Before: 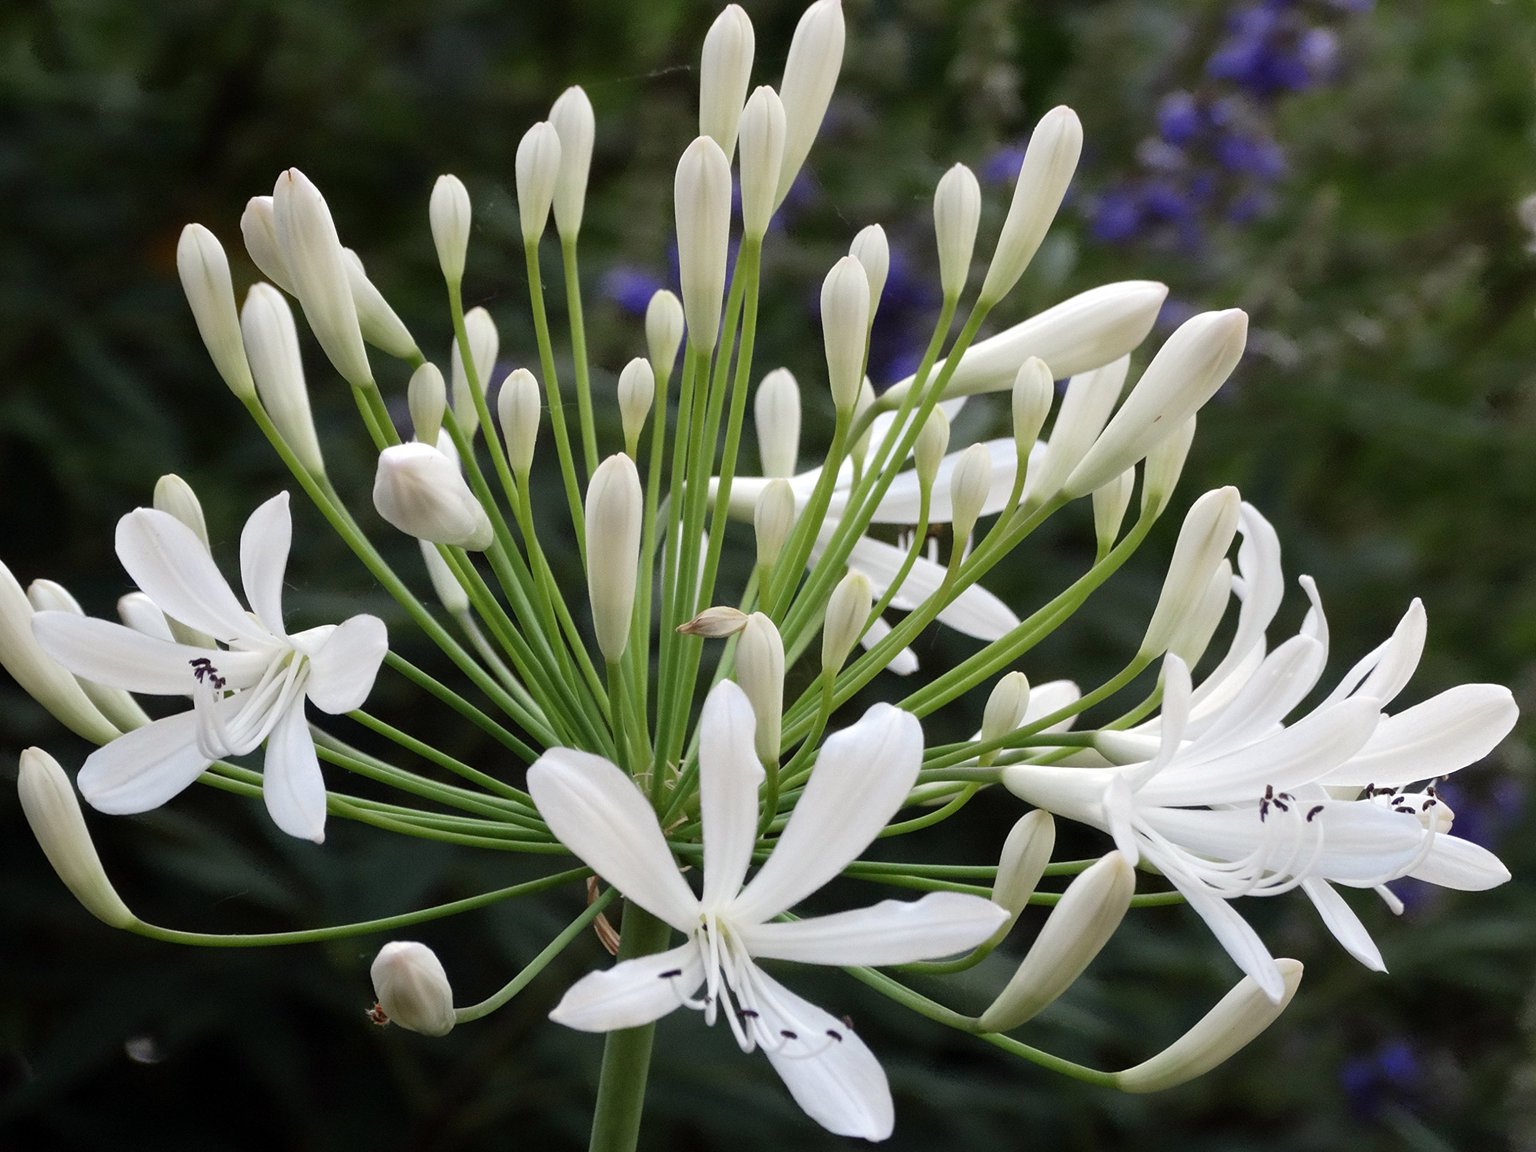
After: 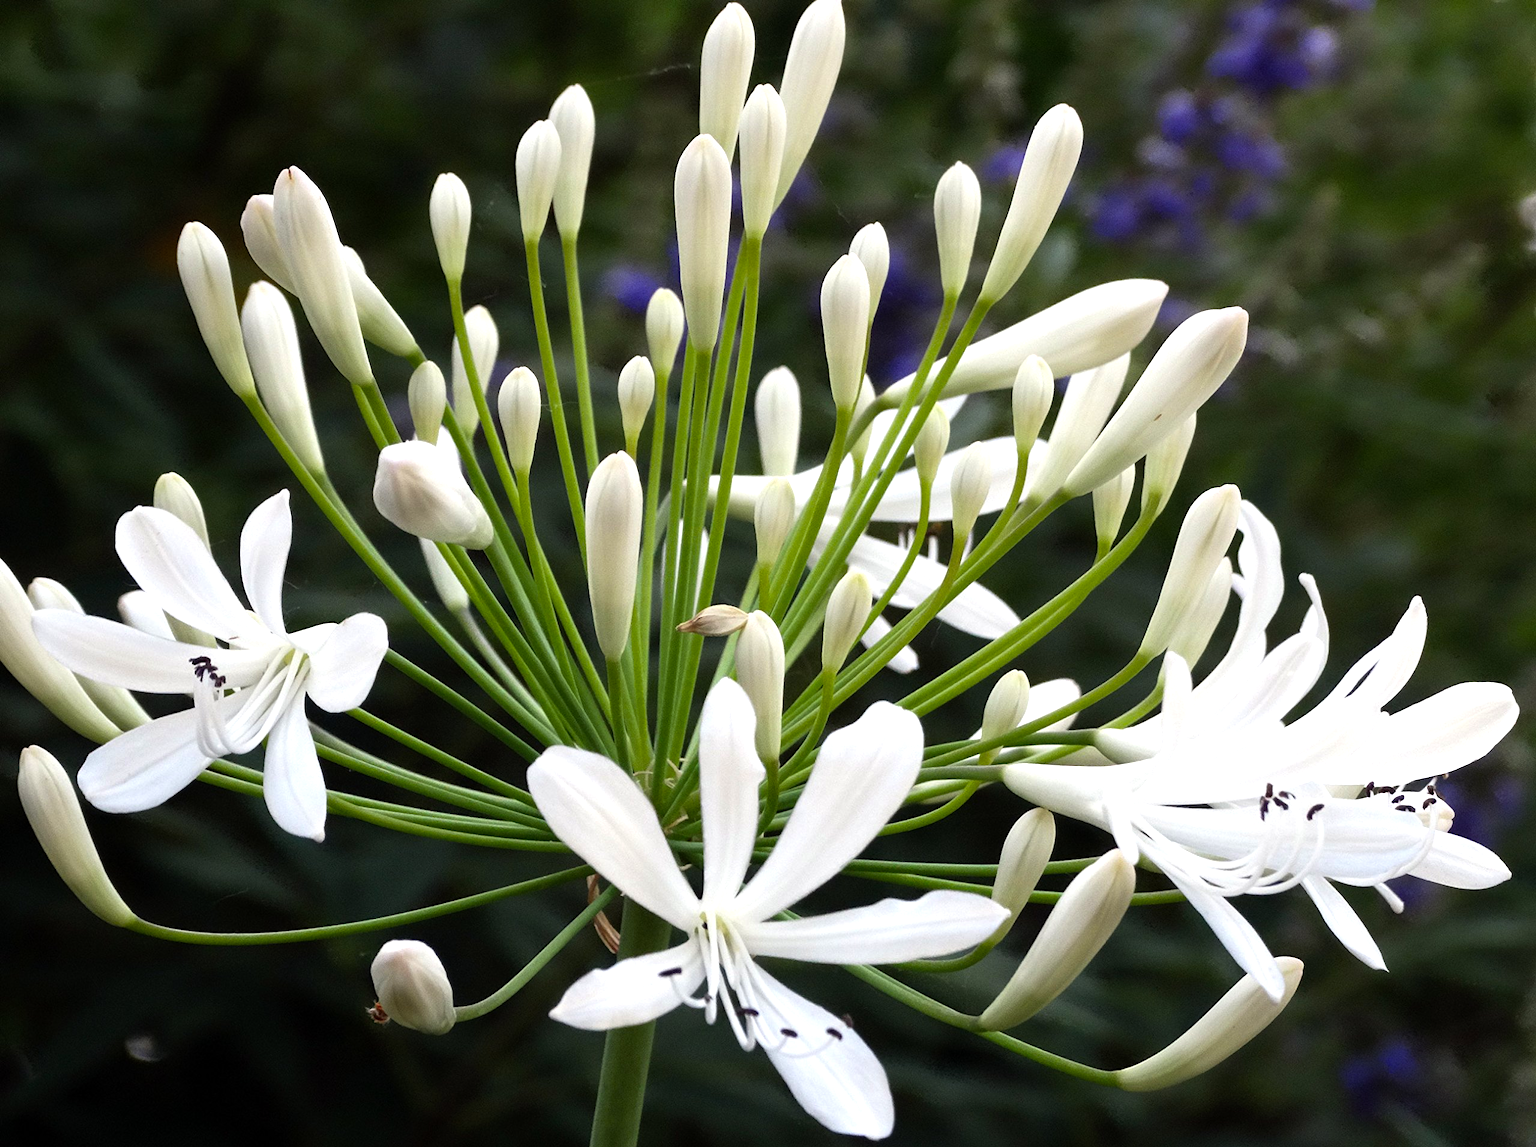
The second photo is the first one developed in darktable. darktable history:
crop: top 0.198%, bottom 0.194%
color balance rgb: linear chroma grading › mid-tones 7.624%, perceptual saturation grading › global saturation 18.673%, perceptual brilliance grading › highlights 15.579%, perceptual brilliance grading › shadows -14.047%
